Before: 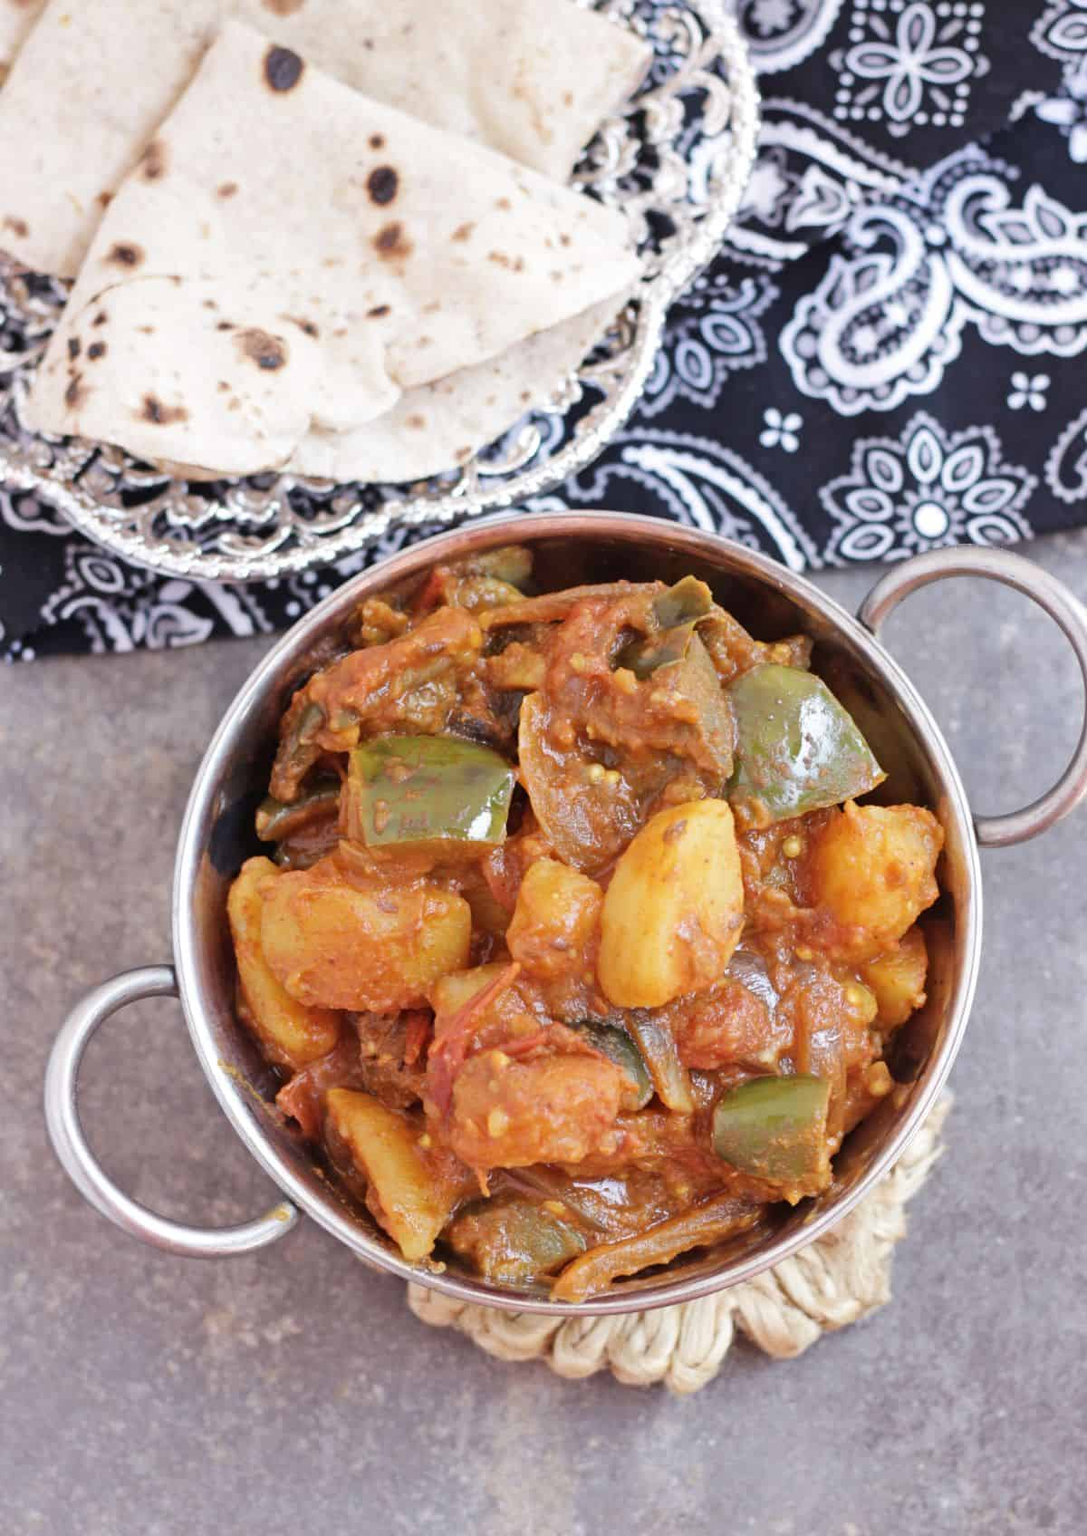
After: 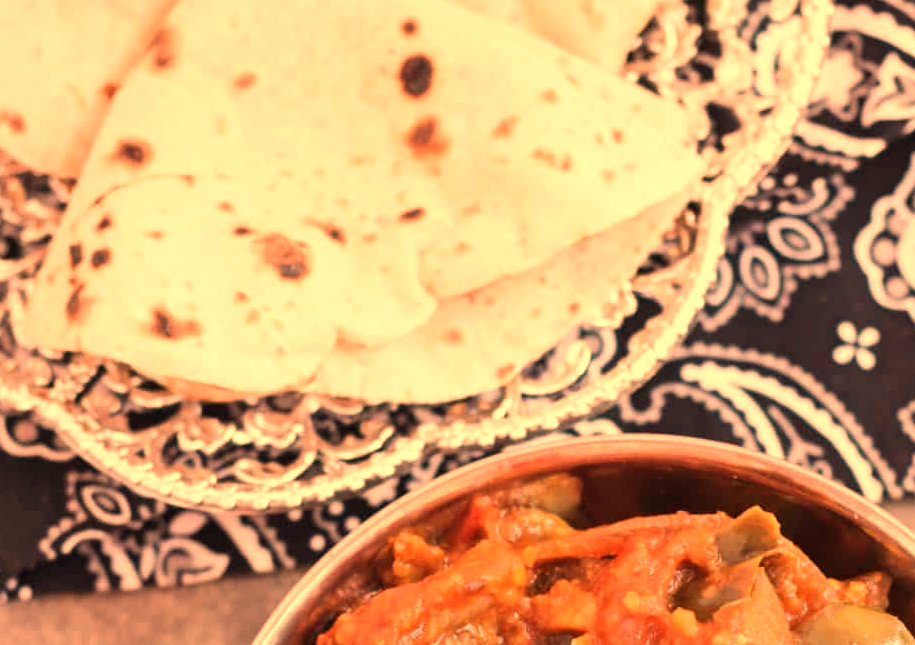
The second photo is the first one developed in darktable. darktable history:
crop: left 0.579%, top 7.627%, right 23.167%, bottom 54.275%
white balance: red 1.467, blue 0.684
